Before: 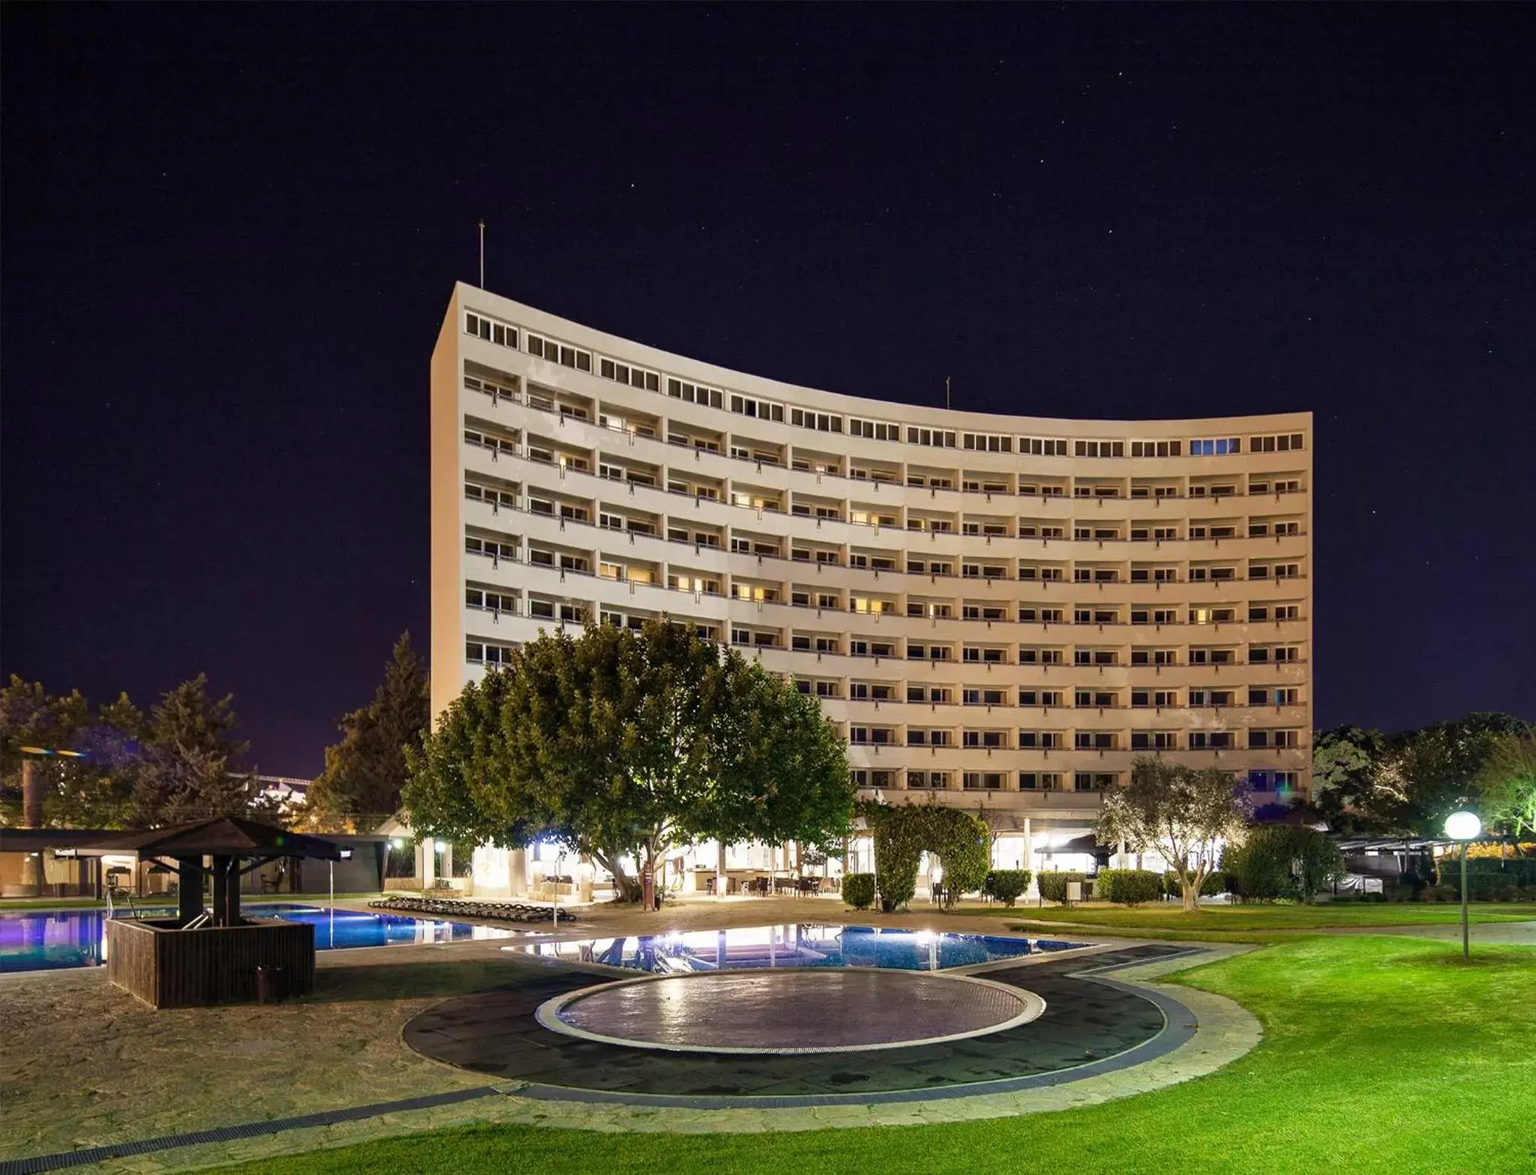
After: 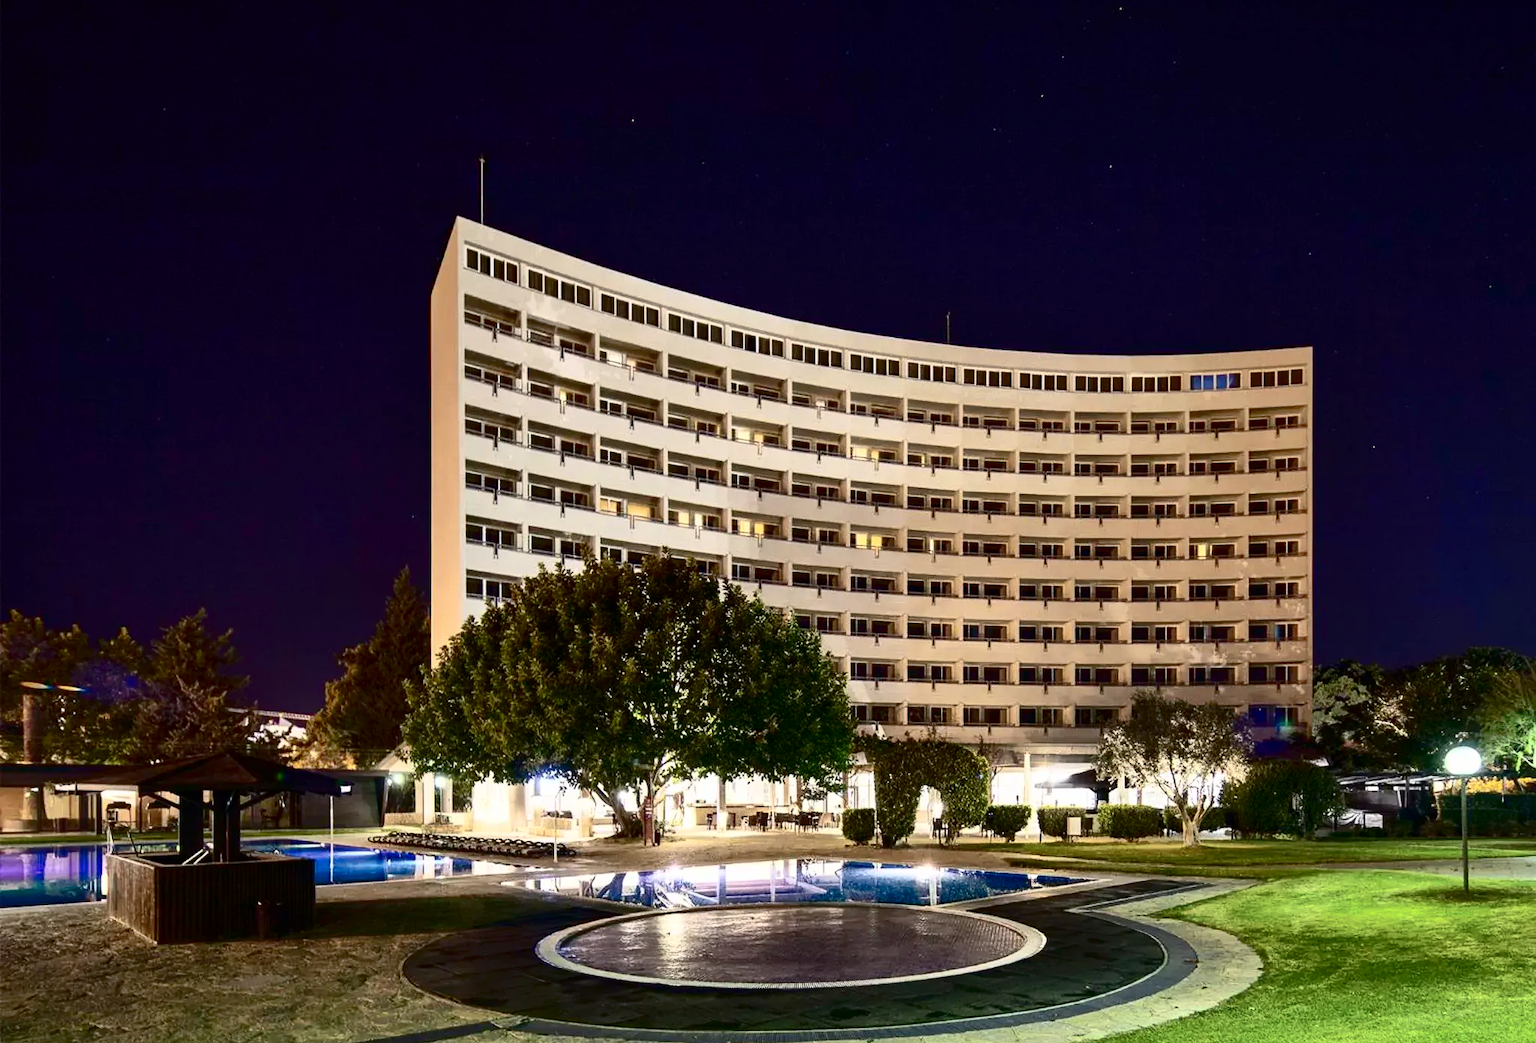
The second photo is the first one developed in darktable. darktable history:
crop and rotate: top 5.609%, bottom 5.609%
shadows and highlights: on, module defaults
contrast brightness saturation: contrast 0.5, saturation -0.1
